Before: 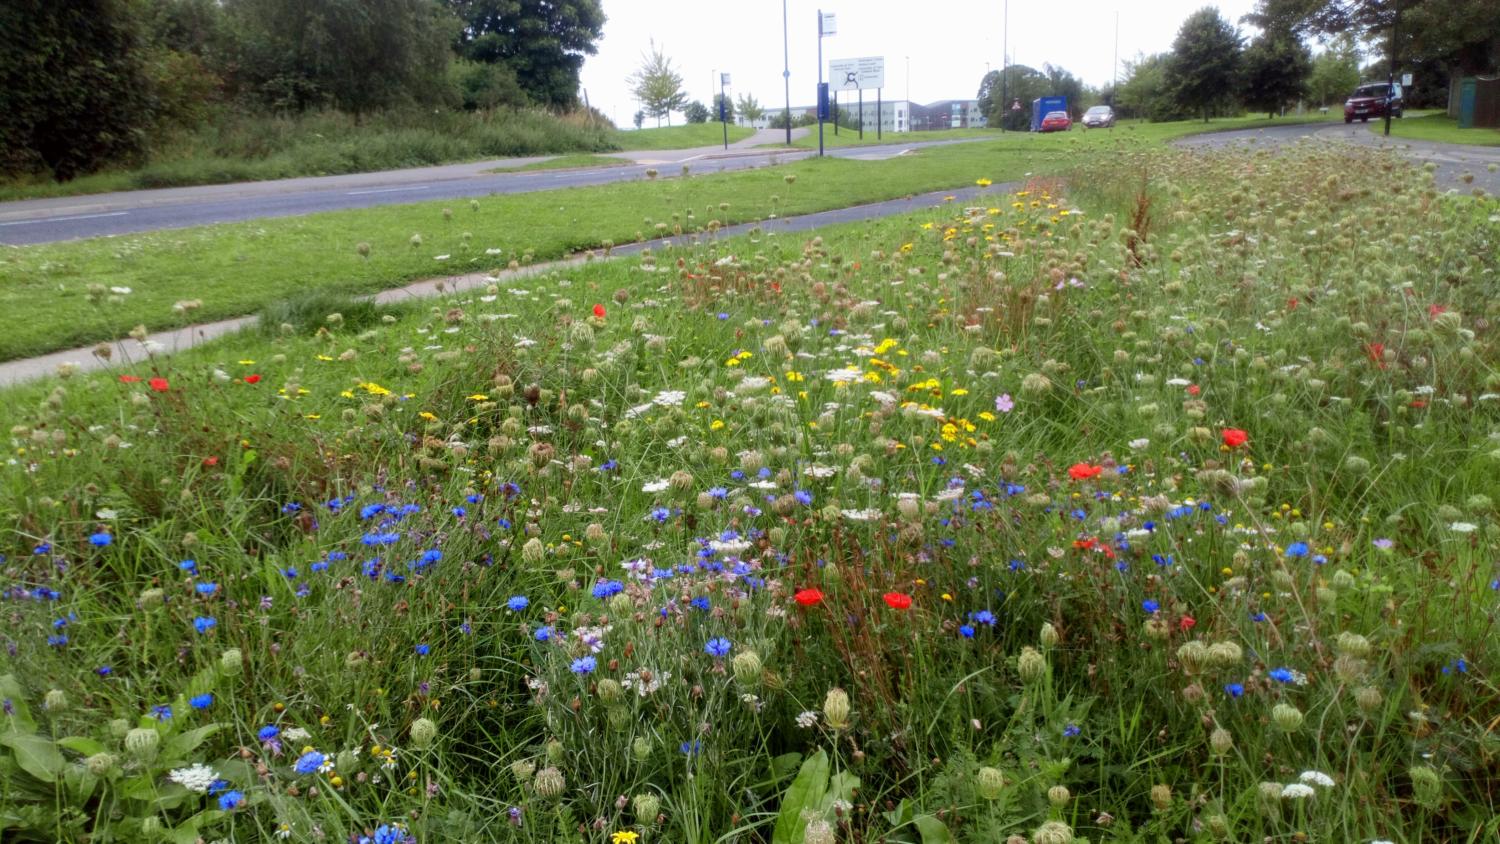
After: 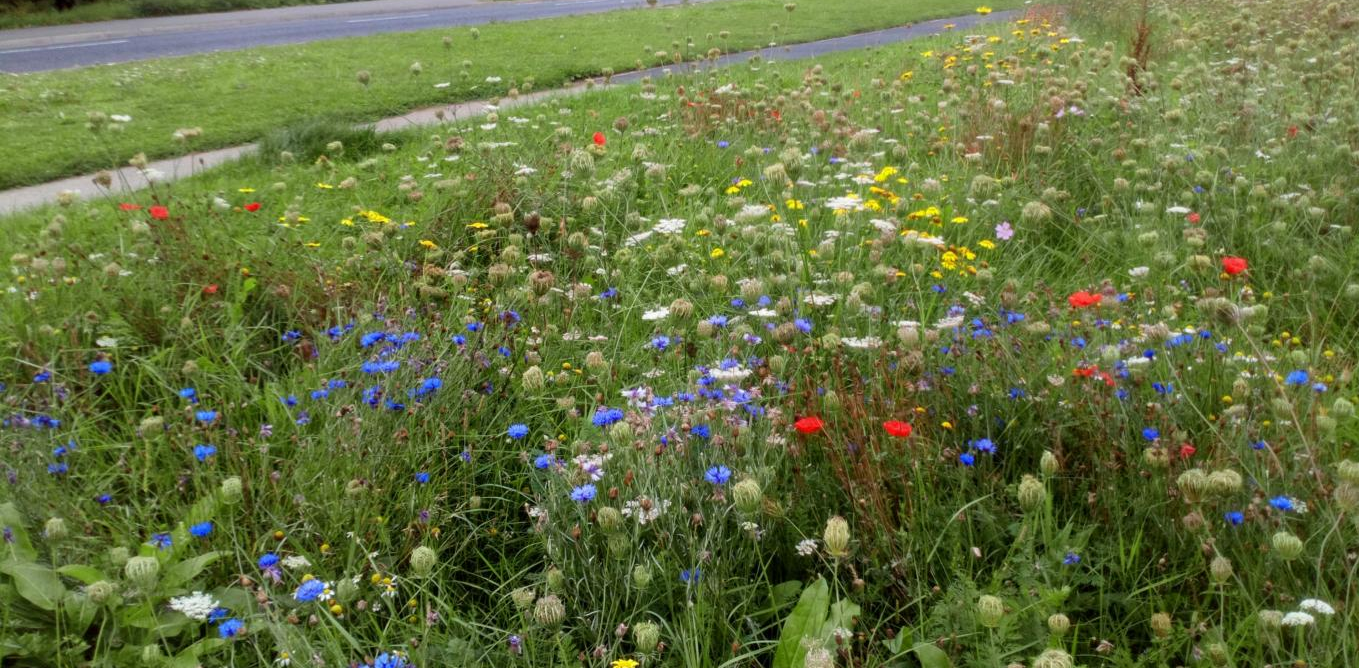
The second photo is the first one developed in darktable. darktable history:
crop: top 20.476%, right 9.365%, bottom 0.283%
